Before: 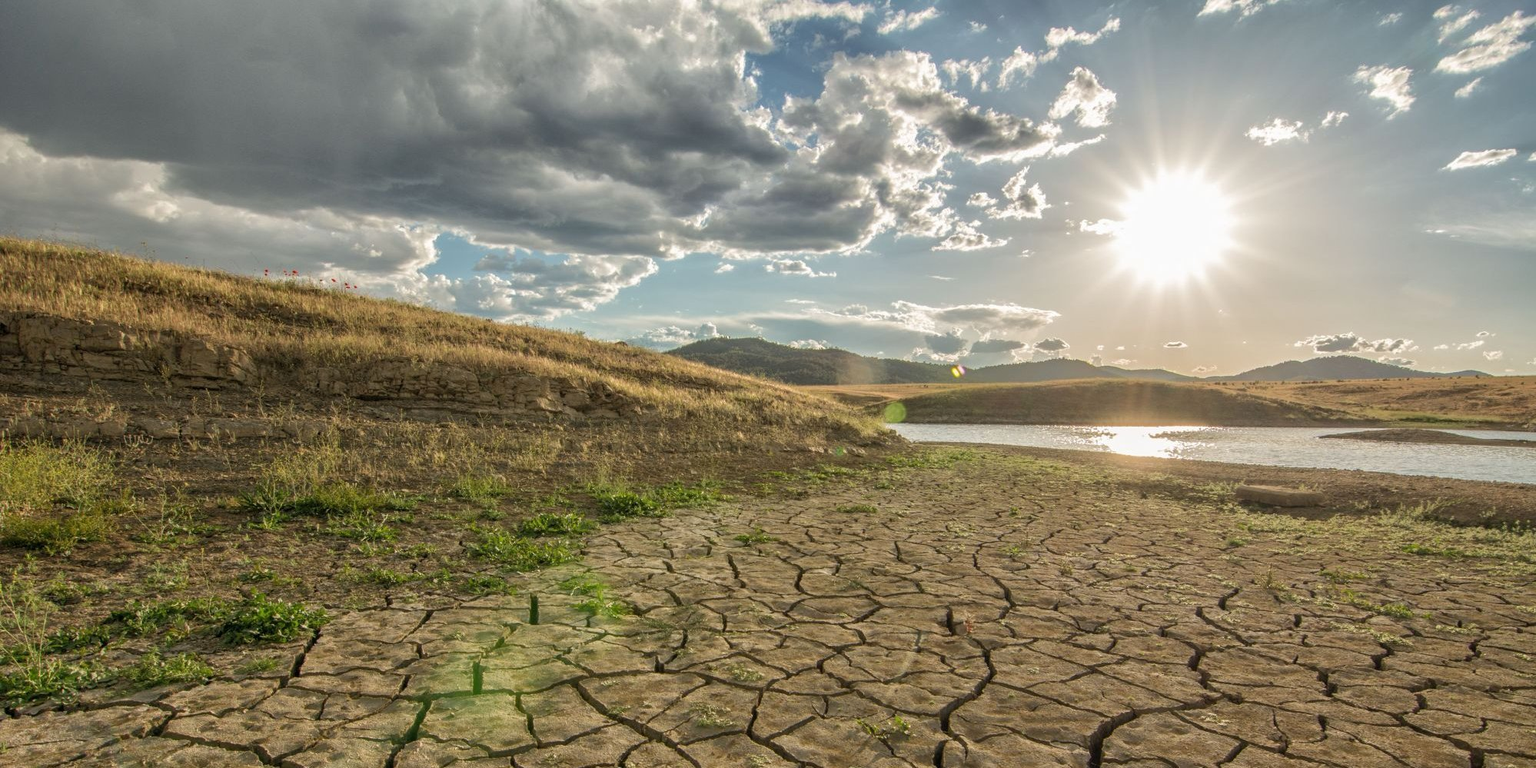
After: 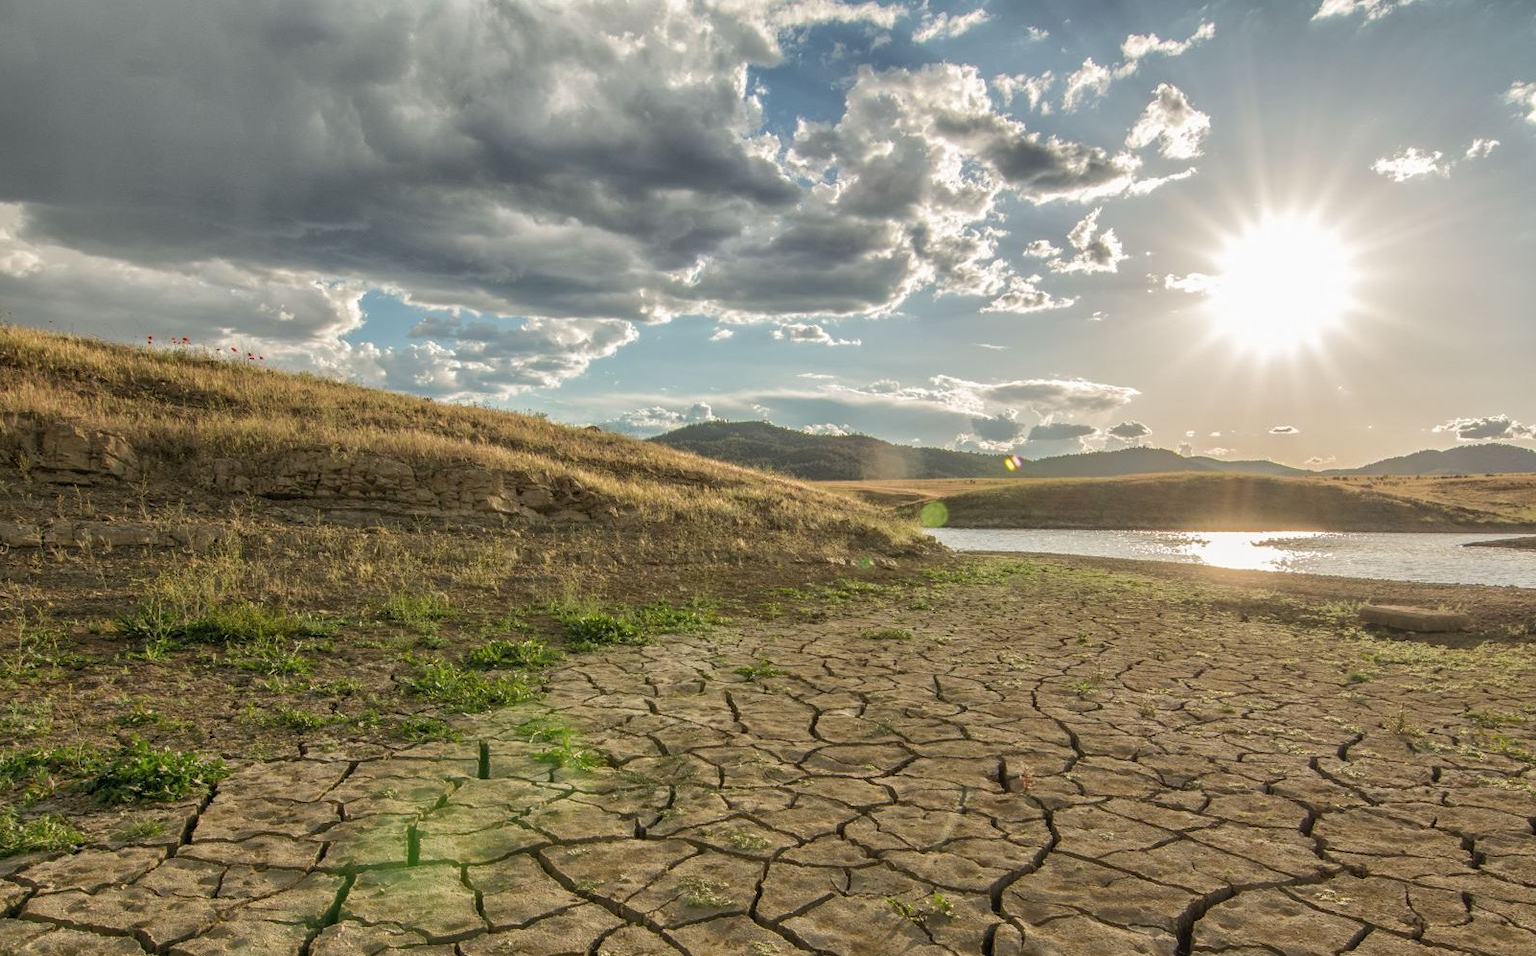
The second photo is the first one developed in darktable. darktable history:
color balance: input saturation 99%
crop and rotate: left 9.597%, right 10.195%
